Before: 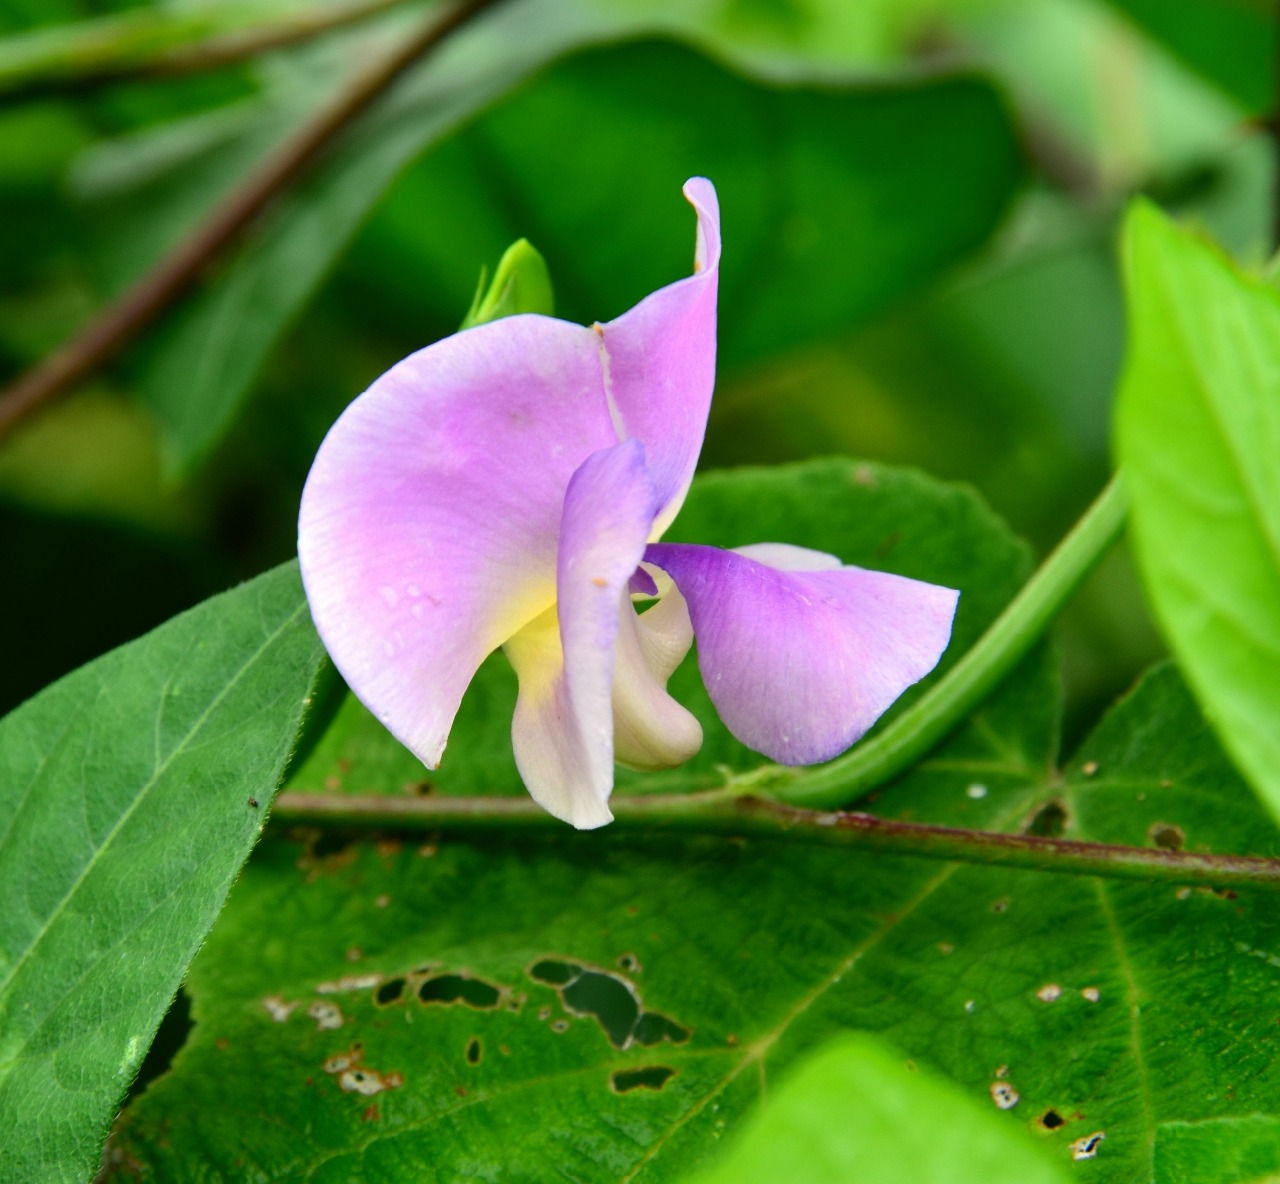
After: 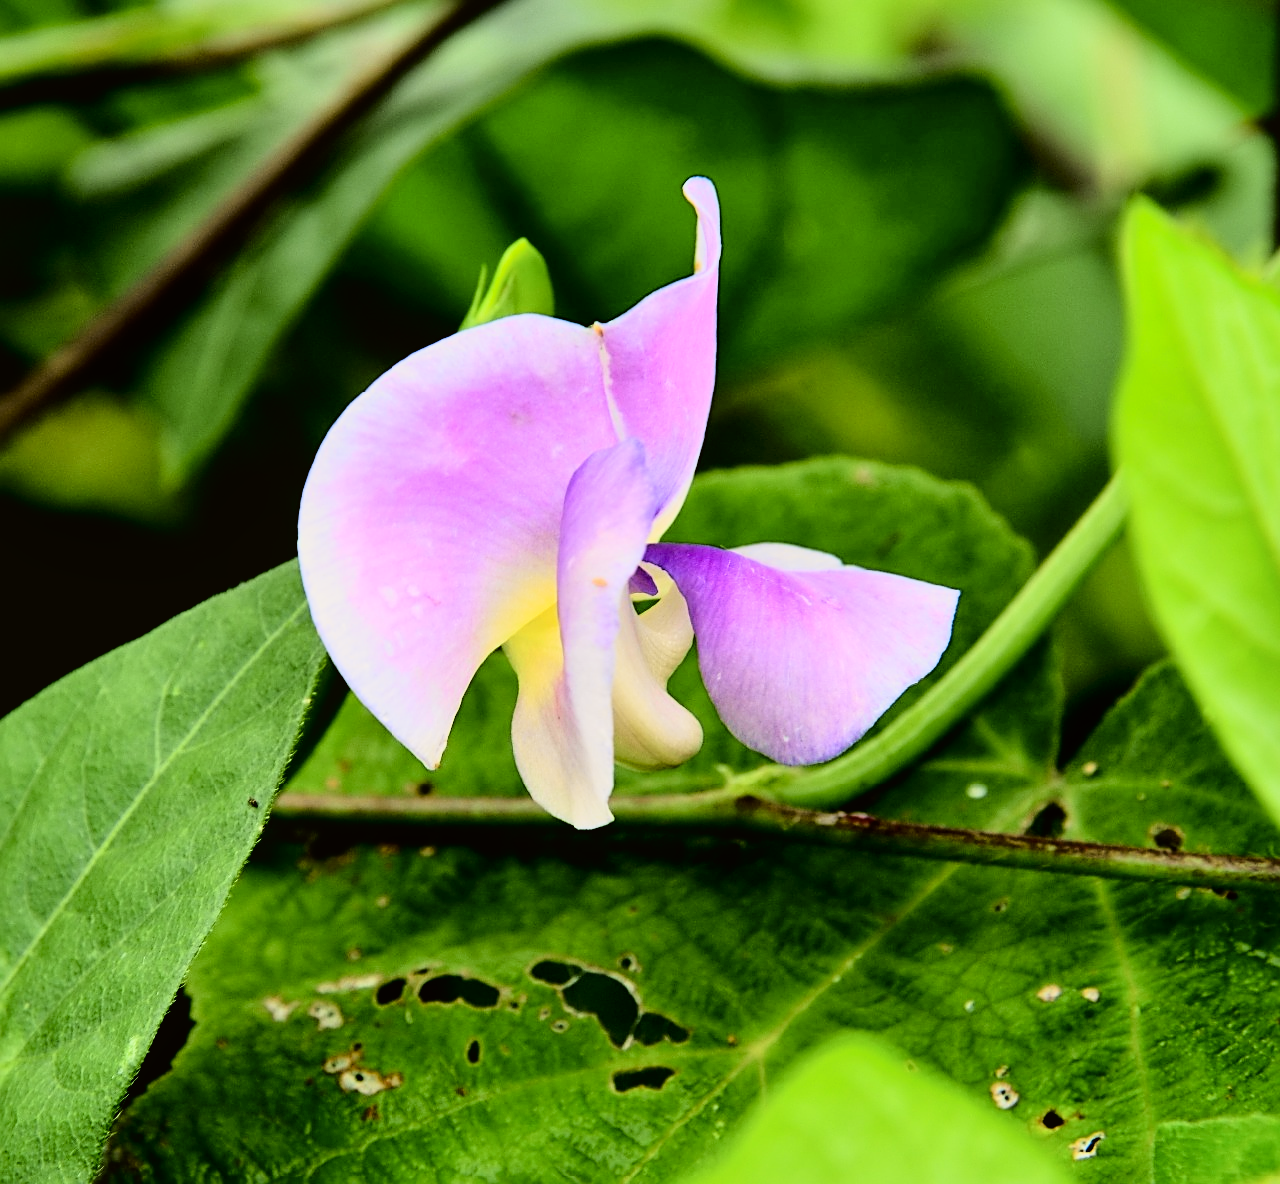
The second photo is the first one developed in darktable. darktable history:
contrast brightness saturation: contrast 0.037, saturation 0.069
tone curve: curves: ch0 [(0, 0.021) (0.049, 0.044) (0.152, 0.14) (0.328, 0.377) (0.473, 0.543) (0.641, 0.705) (0.85, 0.894) (1, 0.969)]; ch1 [(0, 0) (0.302, 0.331) (0.433, 0.432) (0.472, 0.47) (0.502, 0.503) (0.527, 0.516) (0.564, 0.573) (0.614, 0.626) (0.677, 0.701) (0.859, 0.885) (1, 1)]; ch2 [(0, 0) (0.33, 0.301) (0.447, 0.44) (0.487, 0.496) (0.502, 0.516) (0.535, 0.563) (0.565, 0.597) (0.608, 0.641) (1, 1)], color space Lab, independent channels, preserve colors none
local contrast: mode bilateral grid, contrast 20, coarseness 50, detail 120%, midtone range 0.2
sharpen: on, module defaults
filmic rgb: black relative exposure -5.06 EV, white relative exposure 3.99 EV, hardness 2.88, contrast 1.5
